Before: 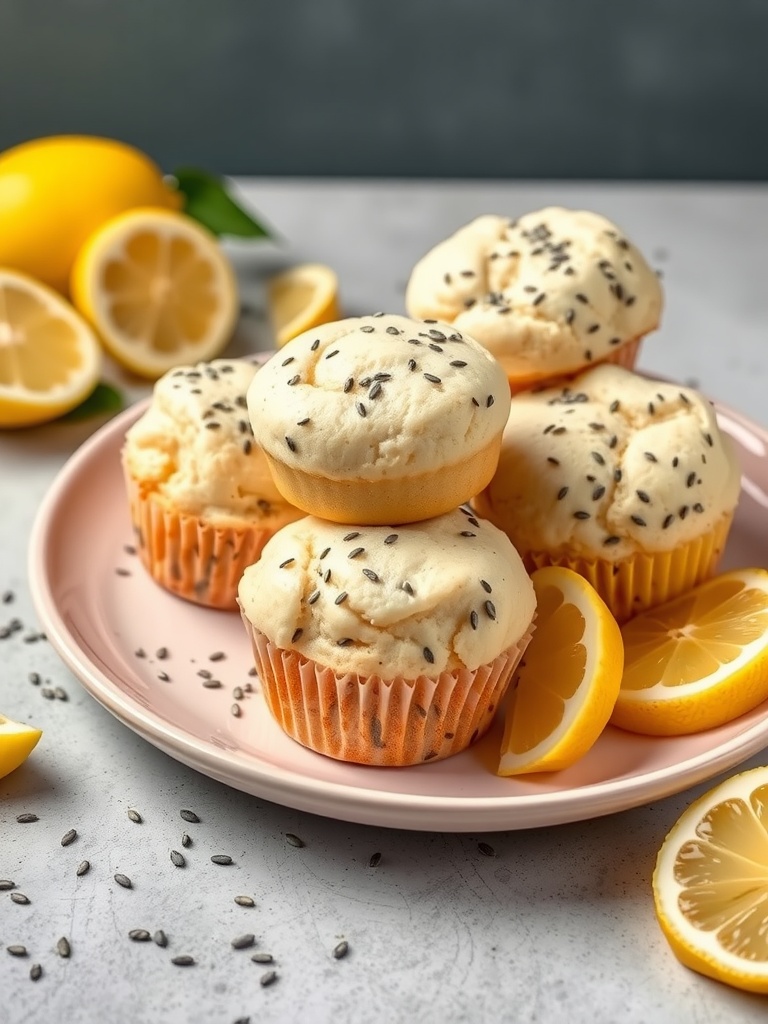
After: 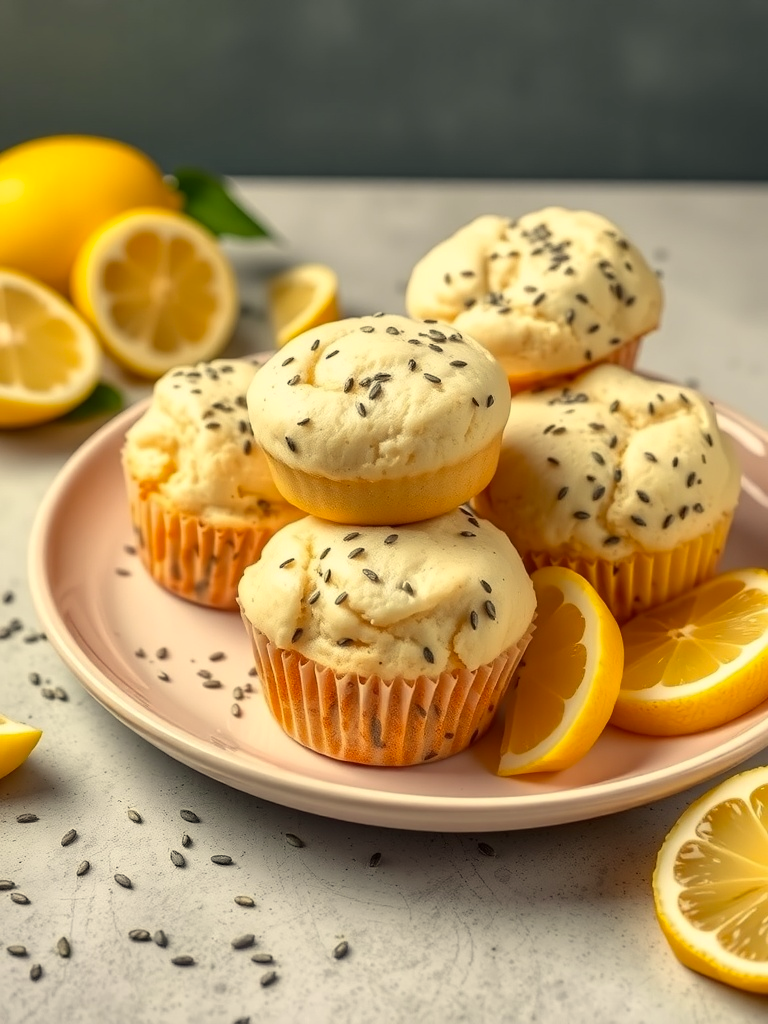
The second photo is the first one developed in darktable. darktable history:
color correction: highlights a* 1.38, highlights b* 17.42
